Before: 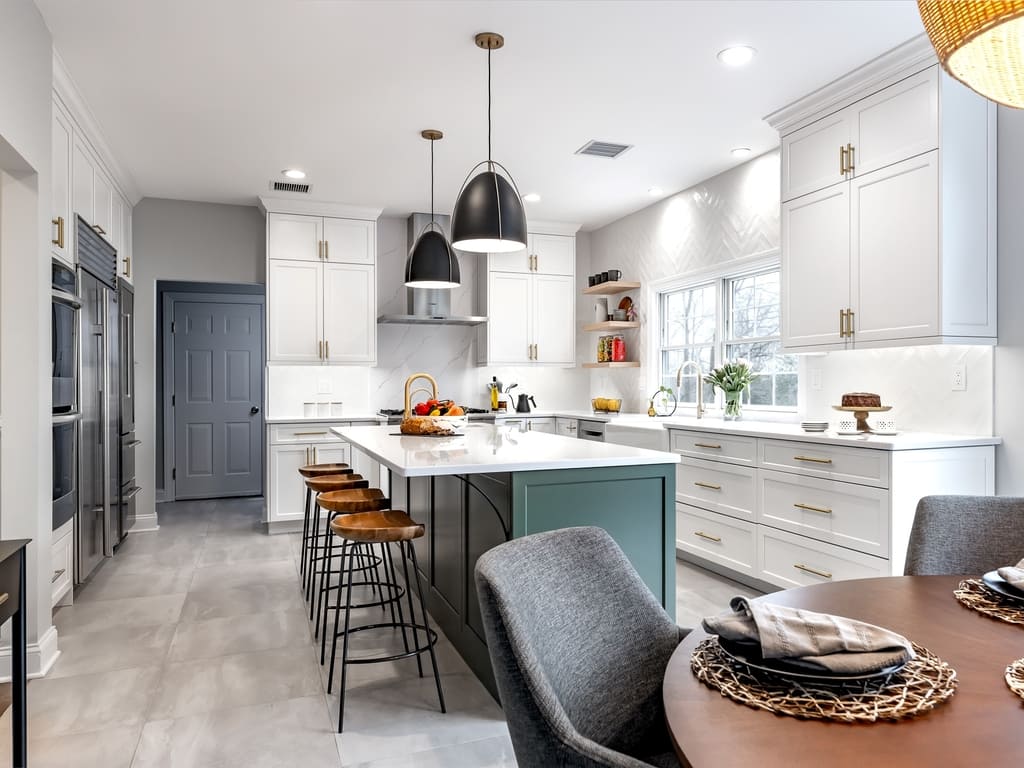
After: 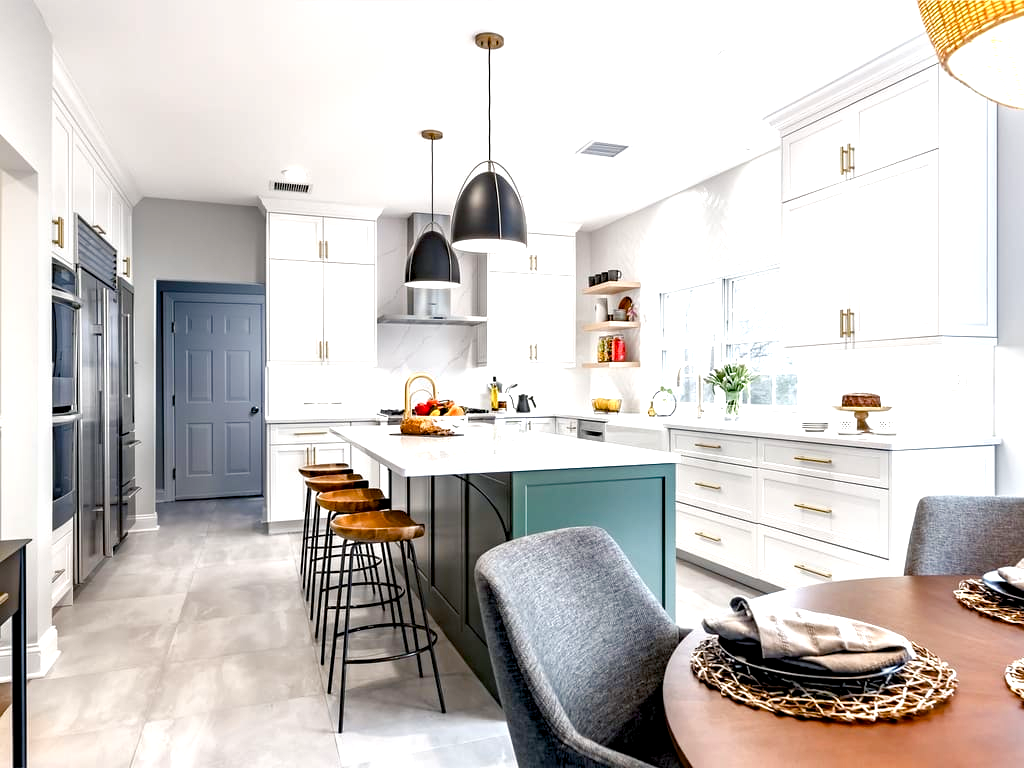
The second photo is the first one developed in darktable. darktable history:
exposure: black level correction 0.004, exposure 0.38 EV, compensate highlight preservation false
color balance rgb: shadows lift › chroma 2.015%, shadows lift › hue 248.5°, perceptual saturation grading › global saturation 25.205%, perceptual saturation grading › highlights -50%, perceptual saturation grading › shadows 31.152%, perceptual brilliance grading › global brilliance 9.766%, global vibrance 20%
levels: mode automatic, levels [0.029, 0.545, 0.971]
